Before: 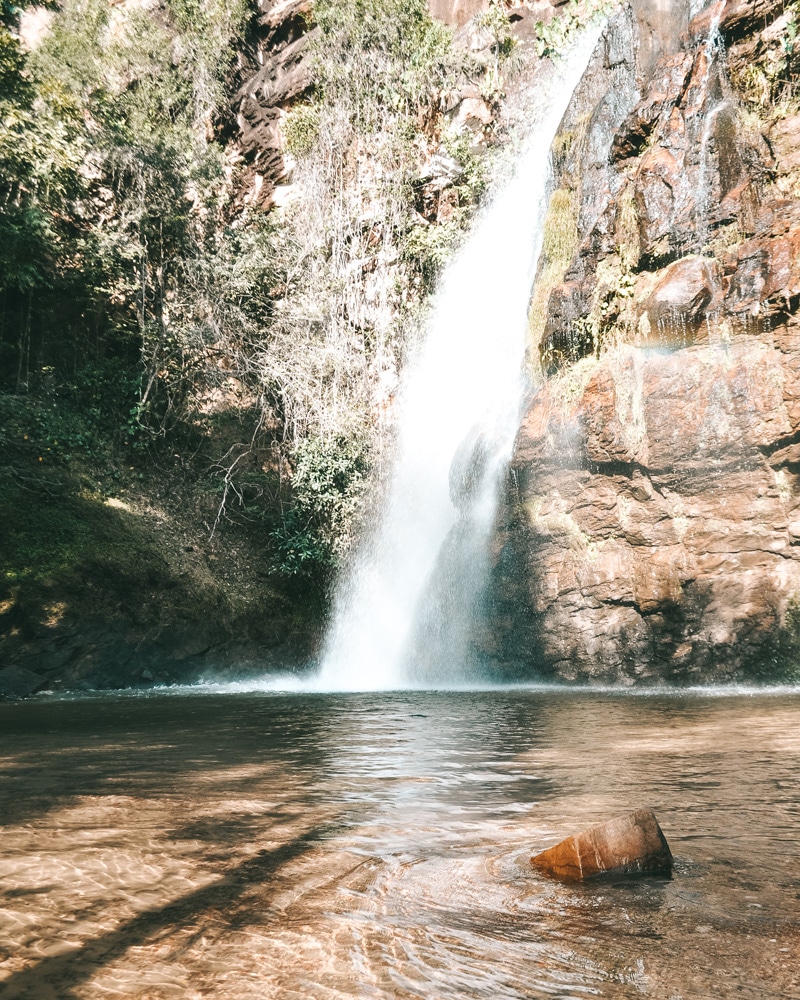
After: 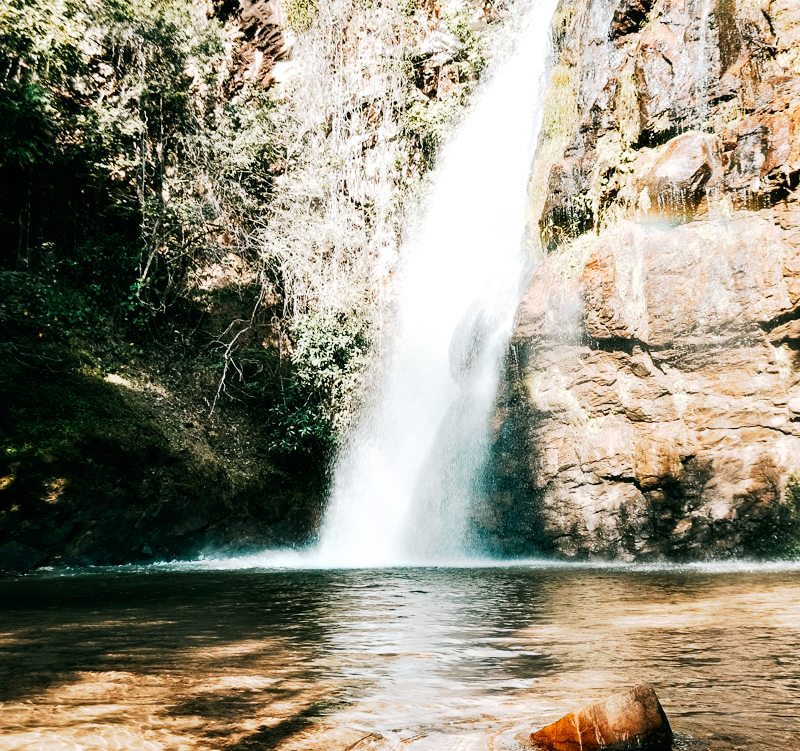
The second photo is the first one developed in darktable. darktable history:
crop and rotate: top 12.433%, bottom 12.392%
tone curve: curves: ch0 [(0, 0) (0.003, 0.001) (0.011, 0.001) (0.025, 0.001) (0.044, 0.001) (0.069, 0.003) (0.1, 0.007) (0.136, 0.013) (0.177, 0.032) (0.224, 0.083) (0.277, 0.157) (0.335, 0.237) (0.399, 0.334) (0.468, 0.446) (0.543, 0.562) (0.623, 0.683) (0.709, 0.801) (0.801, 0.869) (0.898, 0.918) (1, 1)], preserve colors none
